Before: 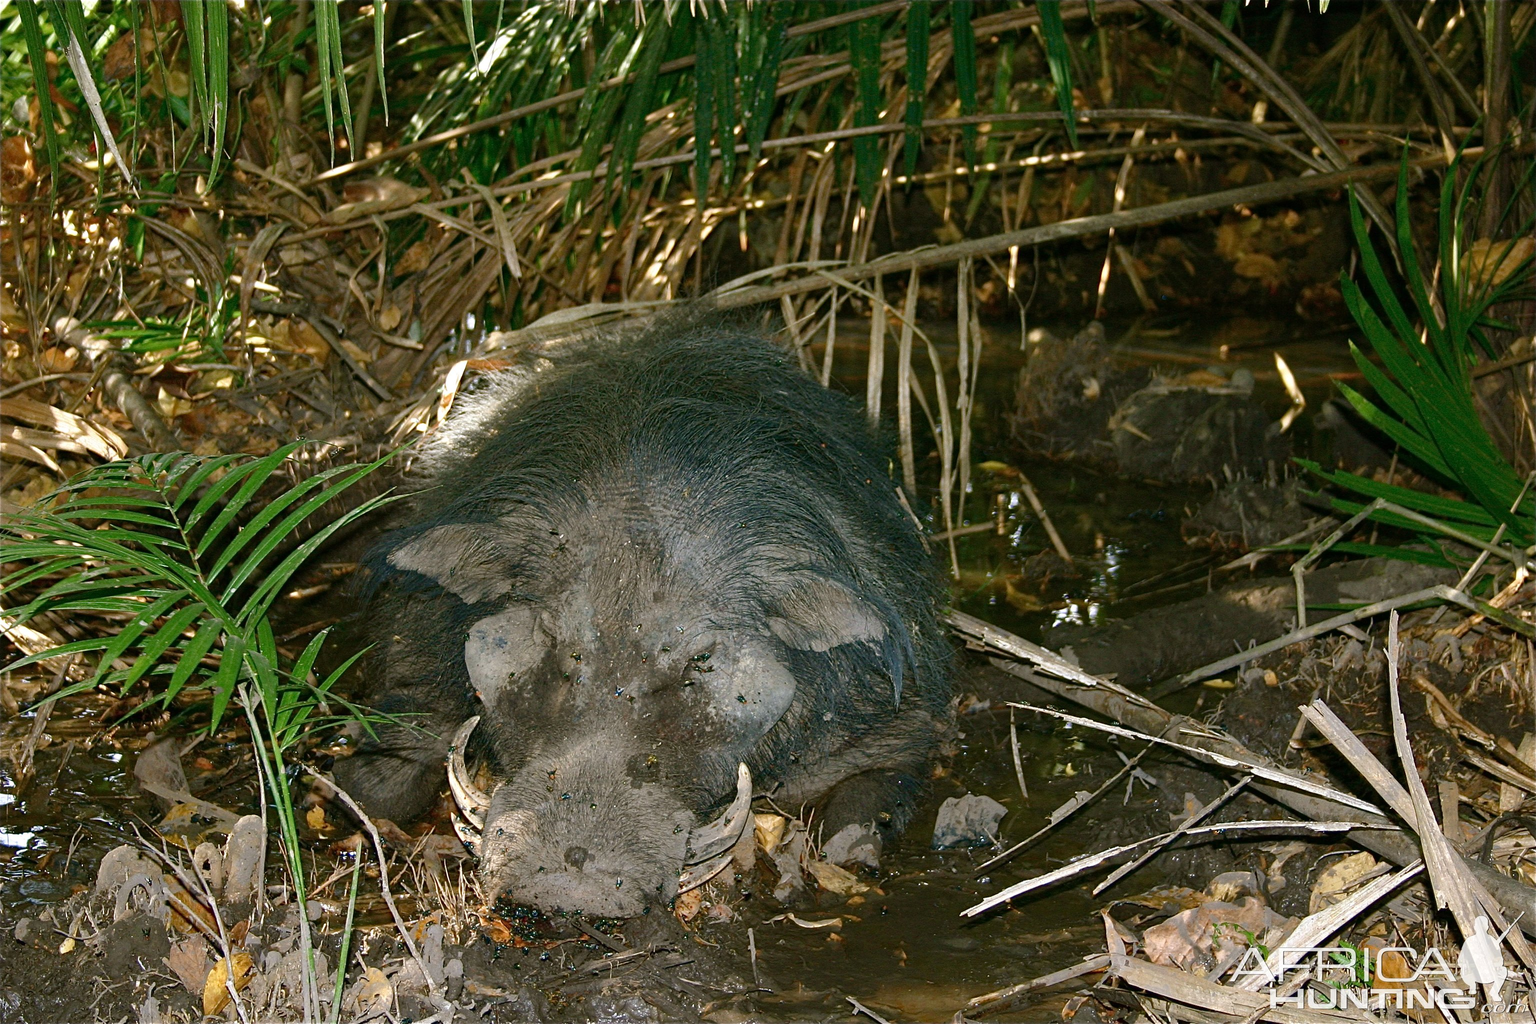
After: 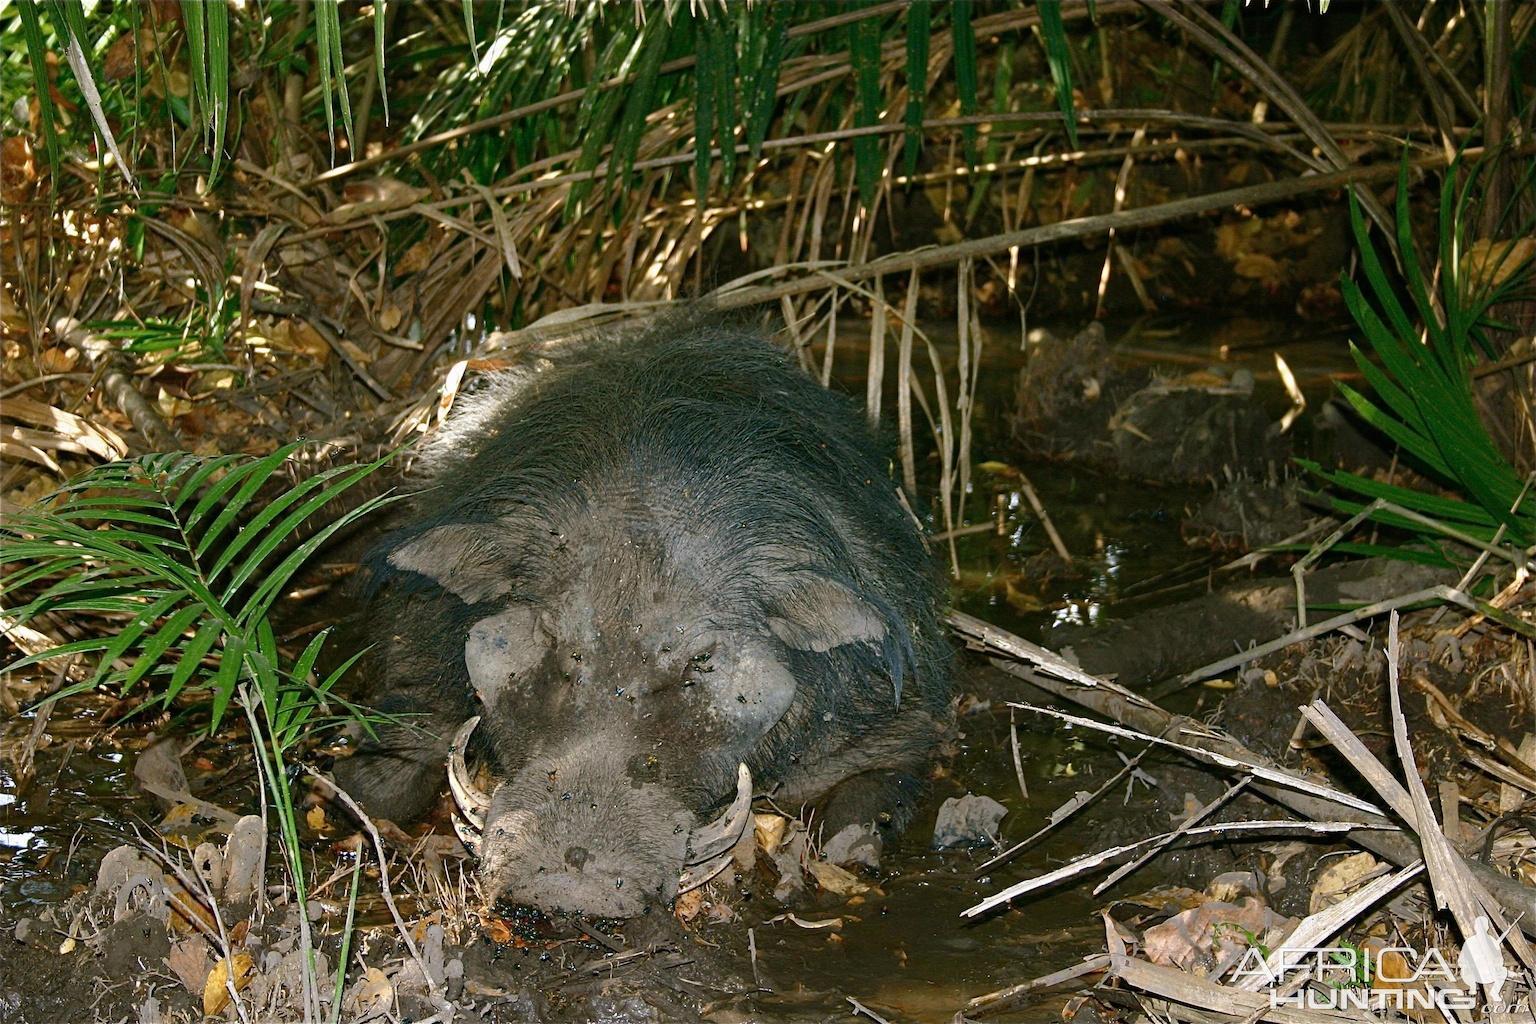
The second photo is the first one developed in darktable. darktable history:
exposure: exposure -0.042 EV, compensate highlight preservation false
